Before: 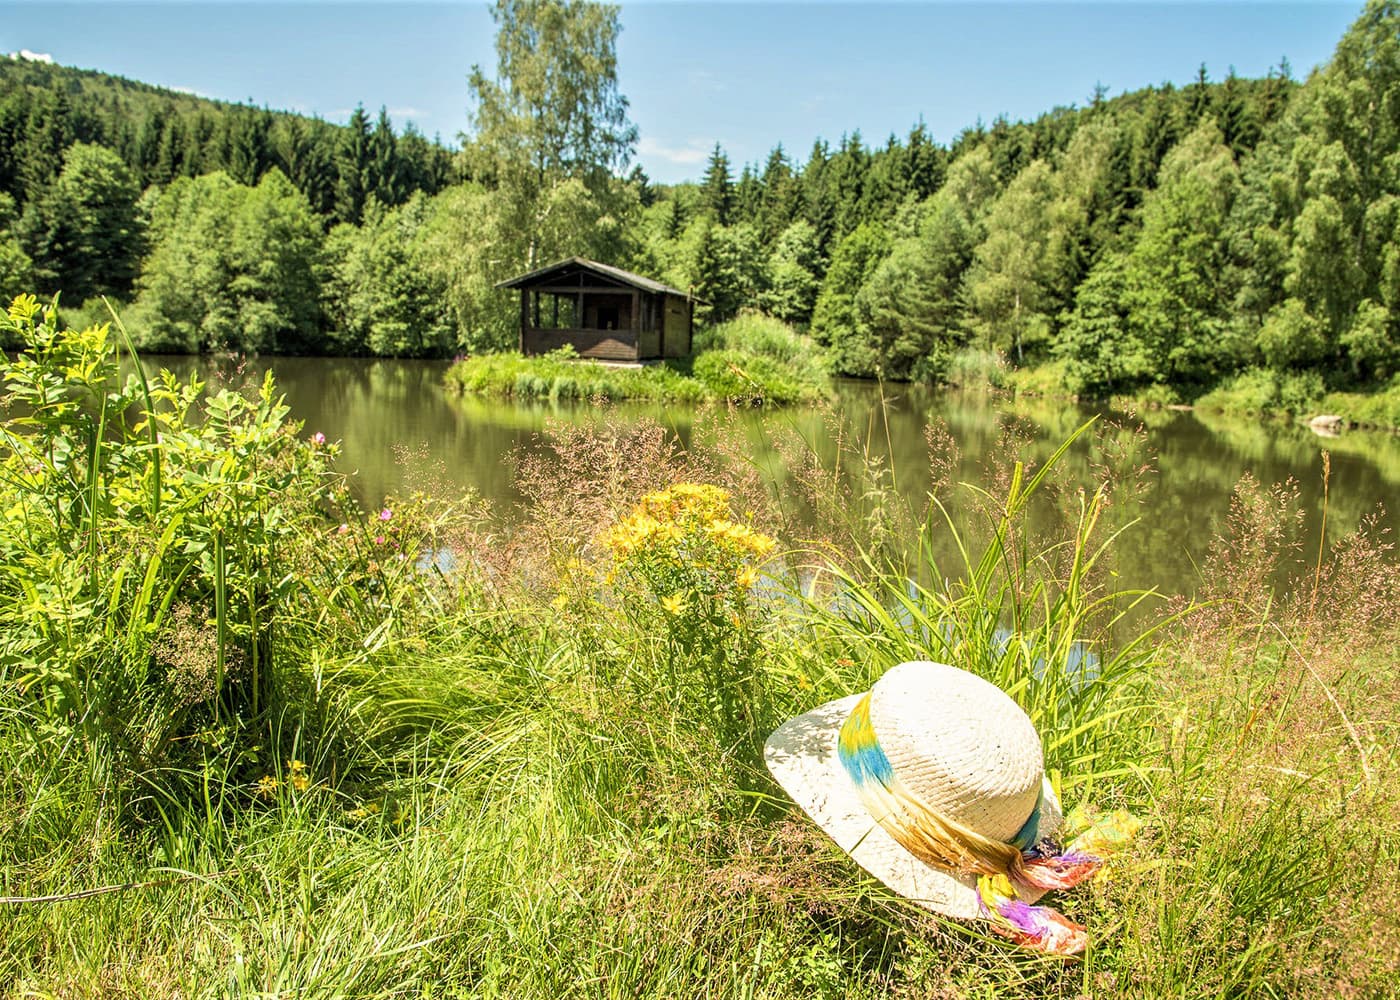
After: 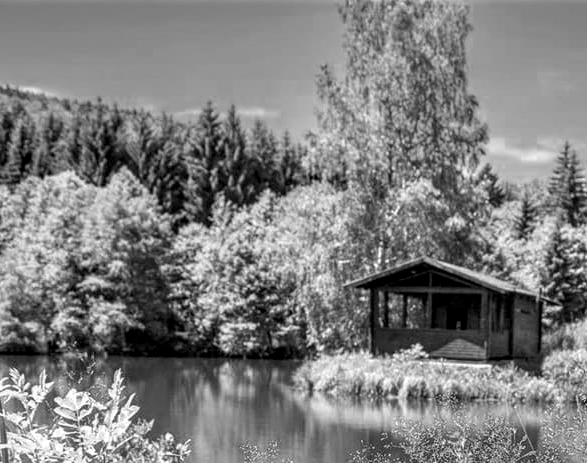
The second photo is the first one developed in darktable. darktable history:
local contrast: on, module defaults
crop and rotate: left 10.817%, top 0.062%, right 47.194%, bottom 53.626%
color zones: curves: ch0 [(0.002, 0.589) (0.107, 0.484) (0.146, 0.249) (0.217, 0.352) (0.309, 0.525) (0.39, 0.404) (0.455, 0.169) (0.597, 0.055) (0.724, 0.212) (0.775, 0.691) (0.869, 0.571) (1, 0.587)]; ch1 [(0, 0) (0.143, 0) (0.286, 0) (0.429, 0) (0.571, 0) (0.714, 0) (0.857, 0)]
